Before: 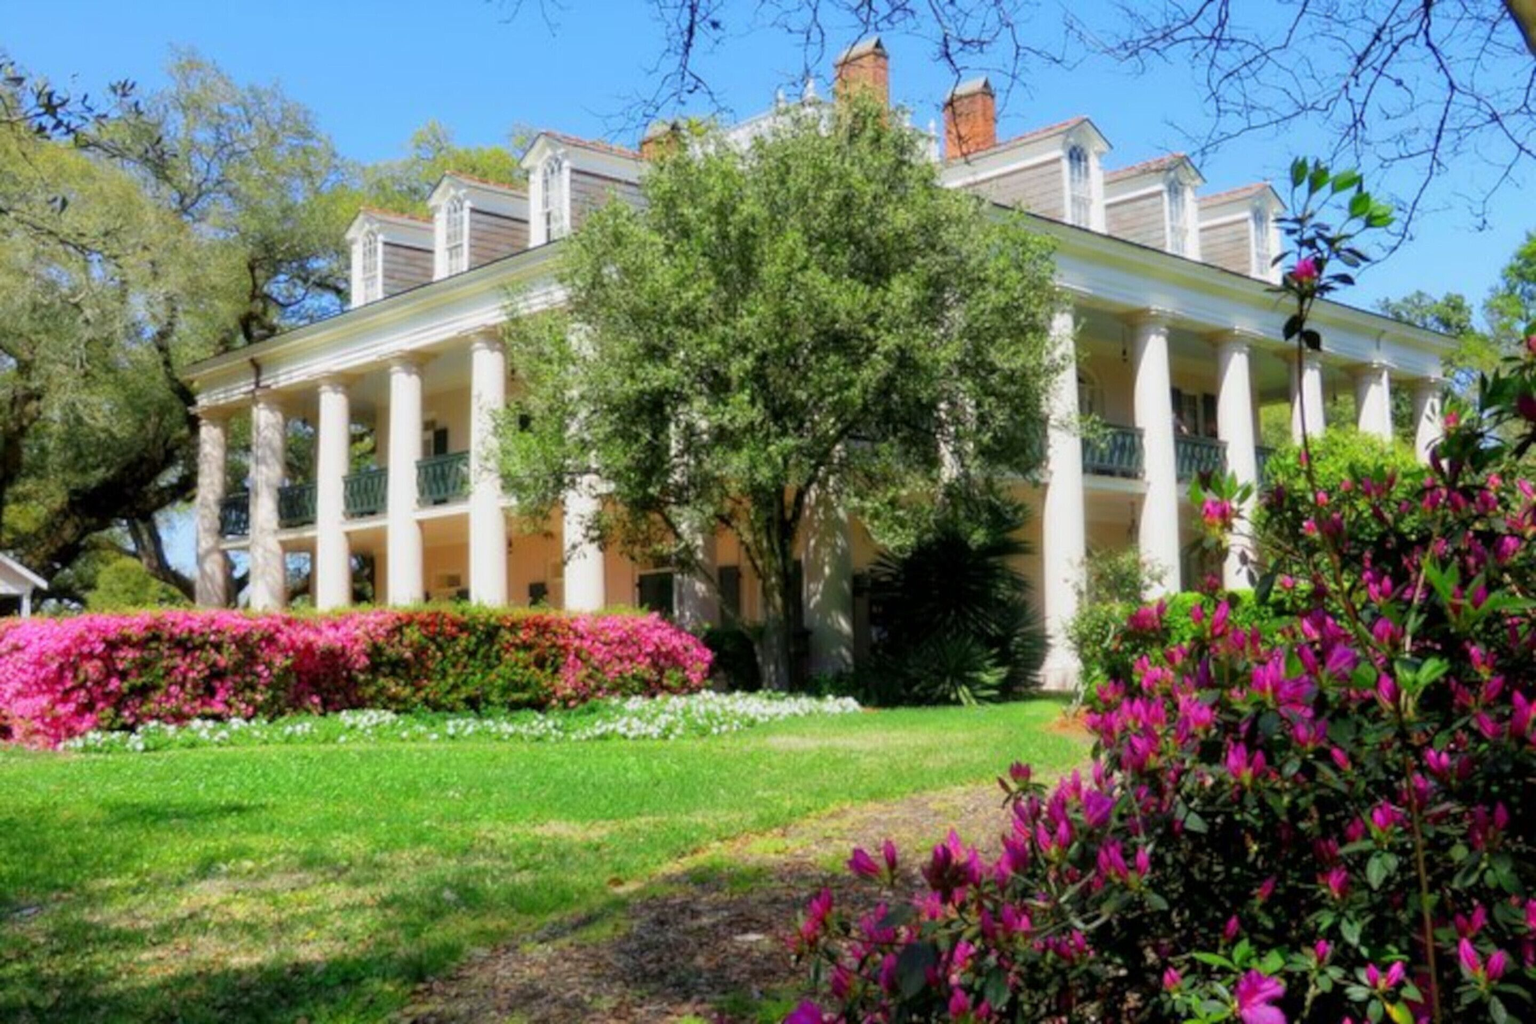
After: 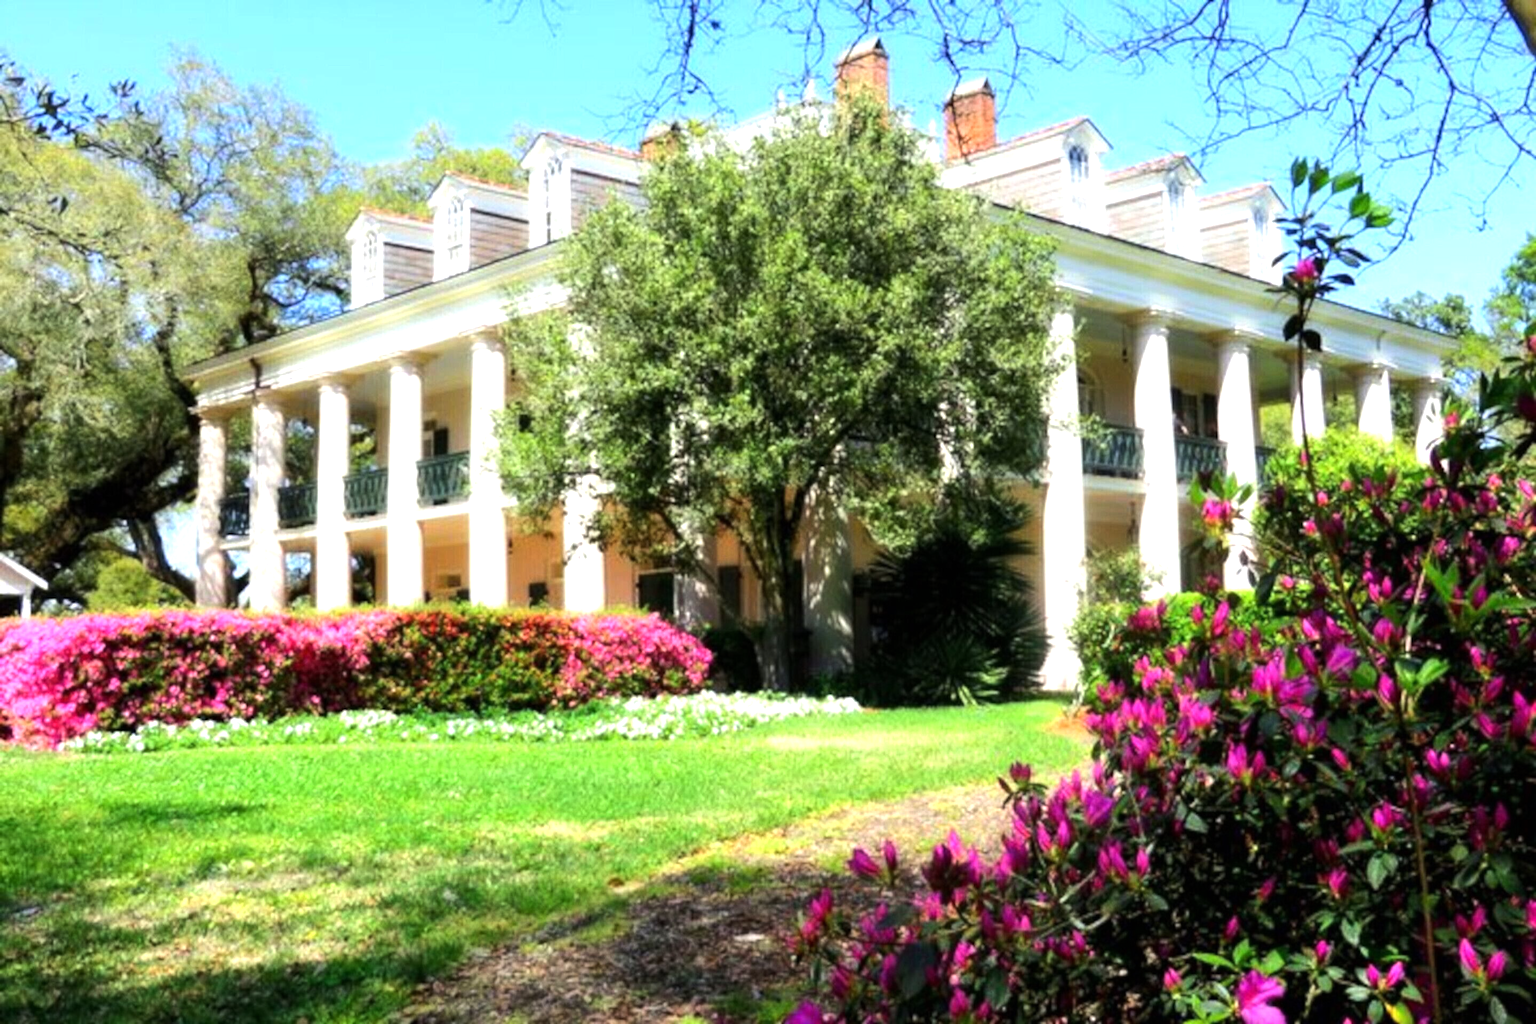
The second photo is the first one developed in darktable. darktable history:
tone equalizer: -8 EV -0.75 EV, -7 EV -0.7 EV, -6 EV -0.6 EV, -5 EV -0.4 EV, -3 EV 0.4 EV, -2 EV 0.6 EV, -1 EV 0.7 EV, +0 EV 0.75 EV, edges refinement/feathering 500, mask exposure compensation -1.57 EV, preserve details no
exposure: black level correction 0, exposure 0.3 EV, compensate highlight preservation false
